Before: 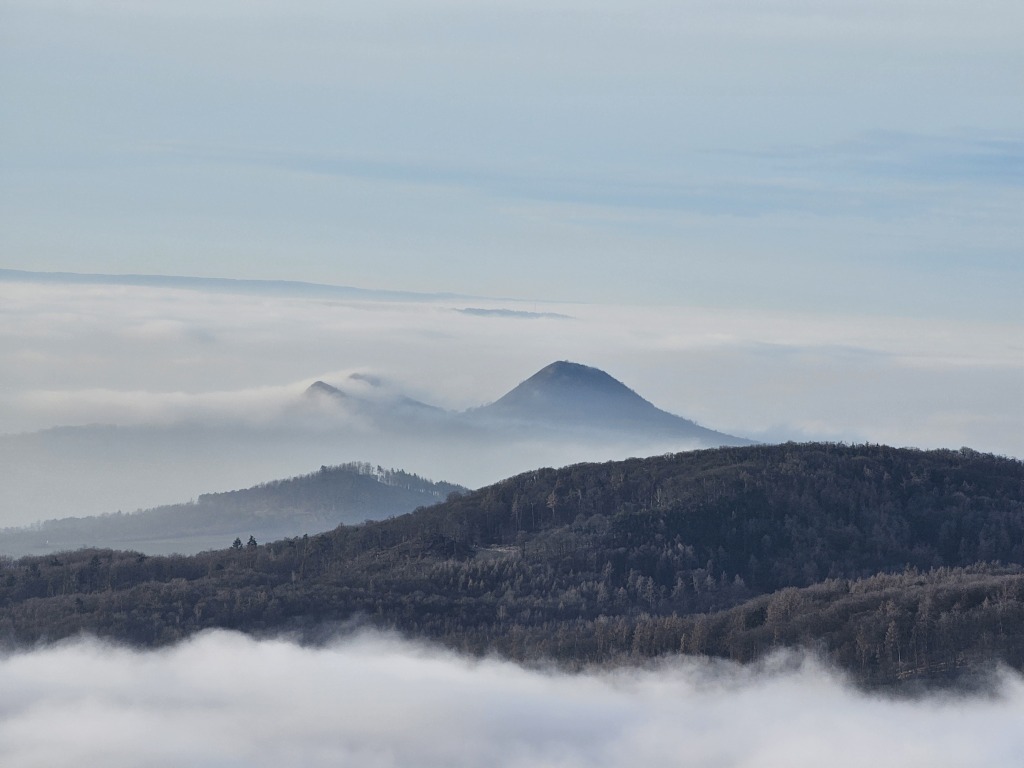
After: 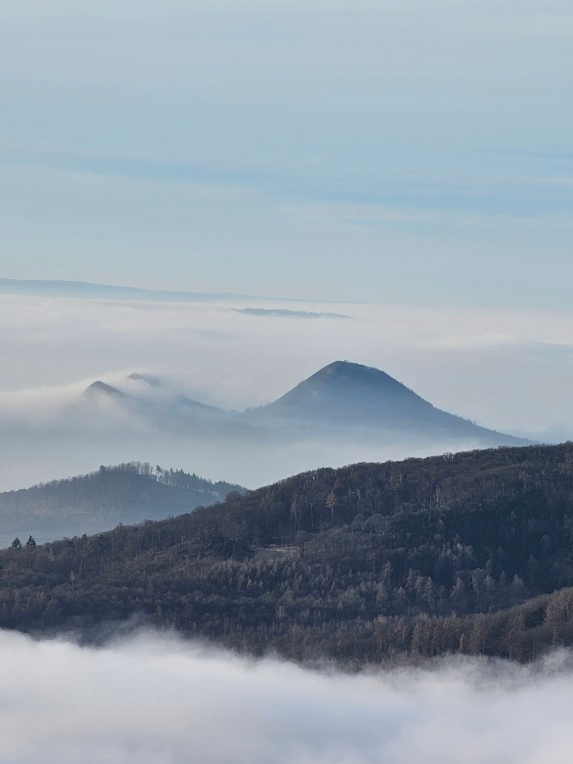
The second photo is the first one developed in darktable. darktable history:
rgb levels: preserve colors max RGB
crop: left 21.674%, right 22.086%
white balance: emerald 1
